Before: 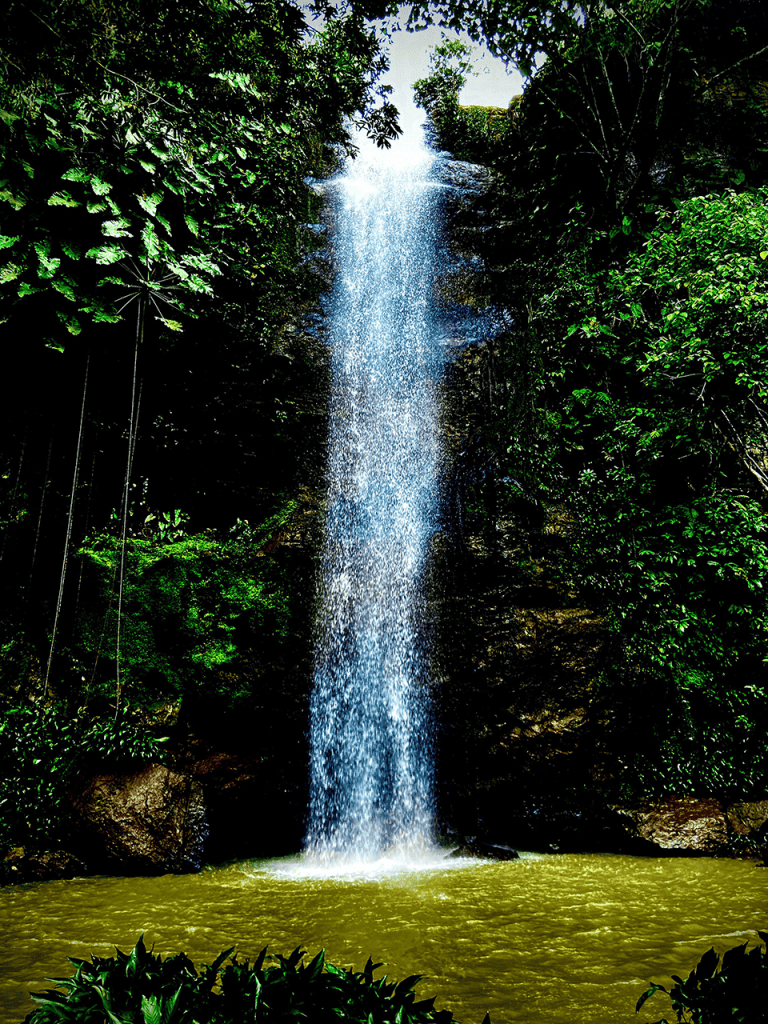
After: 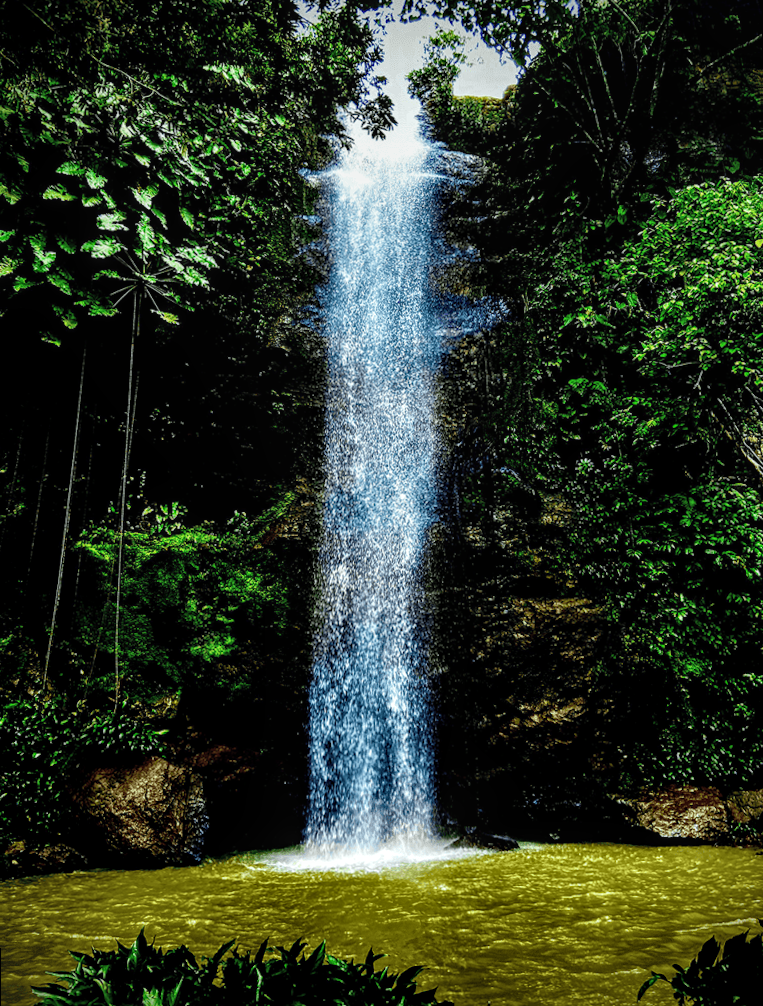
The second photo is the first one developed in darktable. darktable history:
local contrast: on, module defaults
rotate and perspective: rotation -0.45°, automatic cropping original format, crop left 0.008, crop right 0.992, crop top 0.012, crop bottom 0.988
